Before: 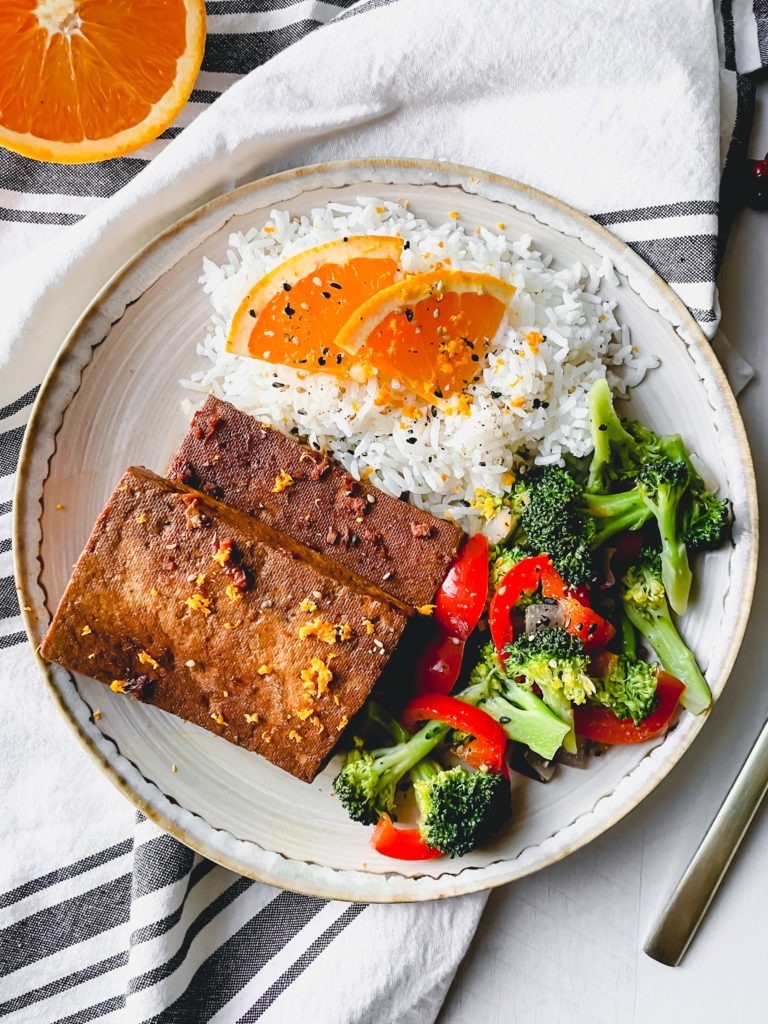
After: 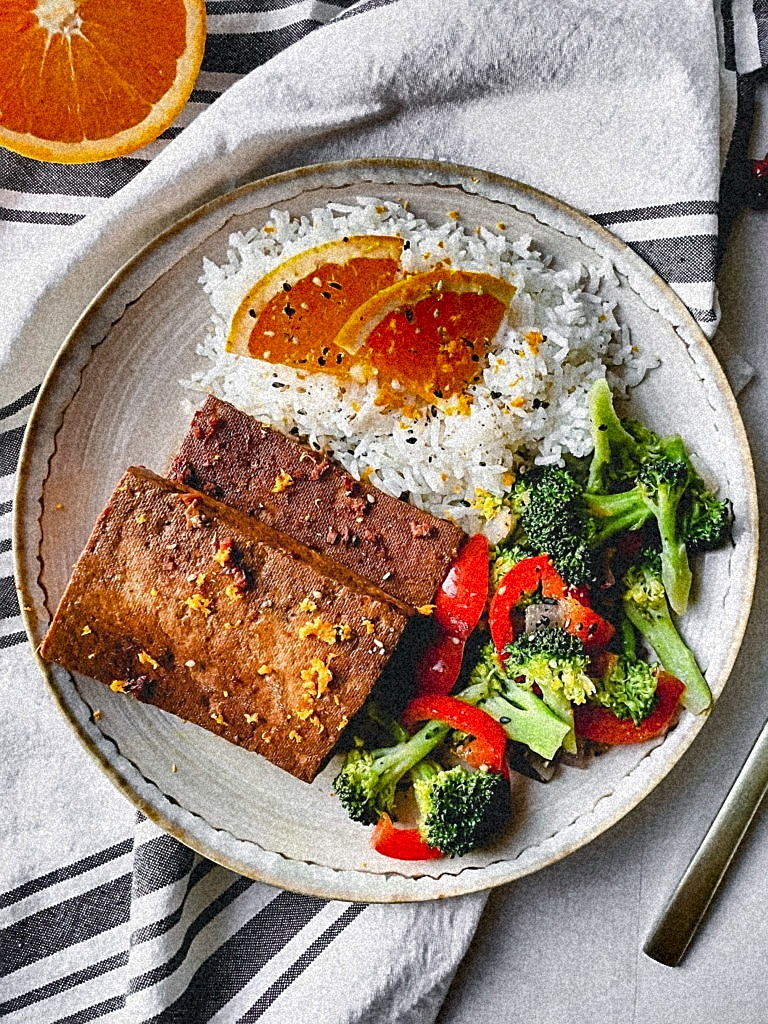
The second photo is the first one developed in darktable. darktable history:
sharpen: on, module defaults
grain: coarseness 46.9 ISO, strength 50.21%, mid-tones bias 0%
shadows and highlights: shadows 20.91, highlights -82.73, soften with gaussian
